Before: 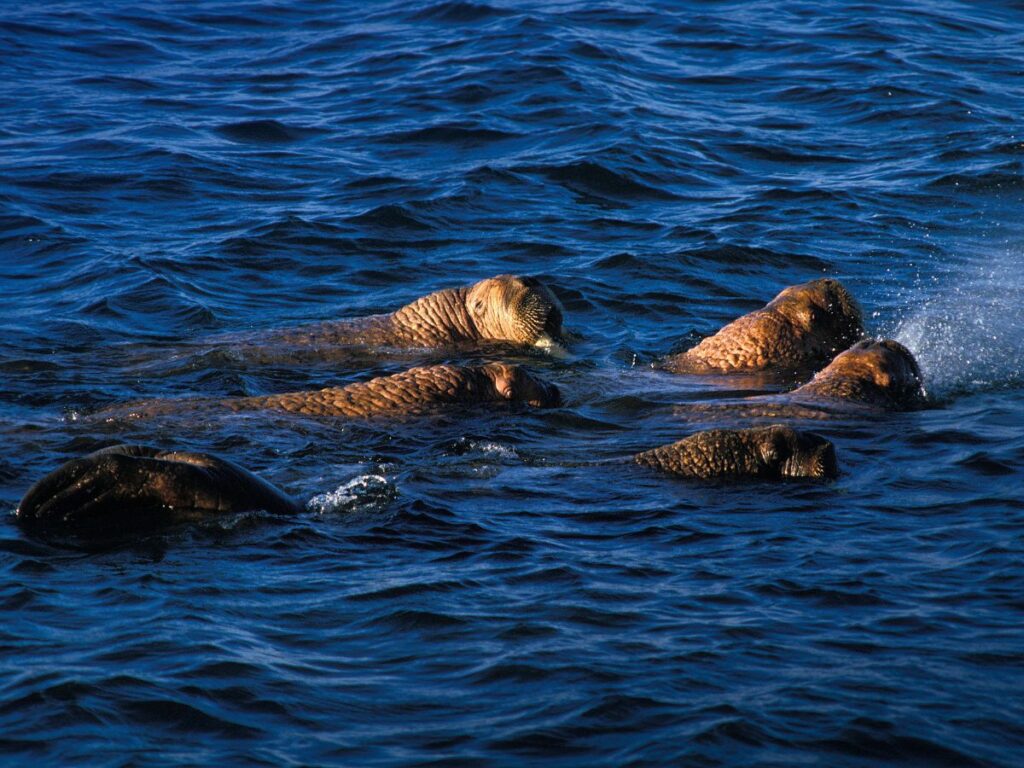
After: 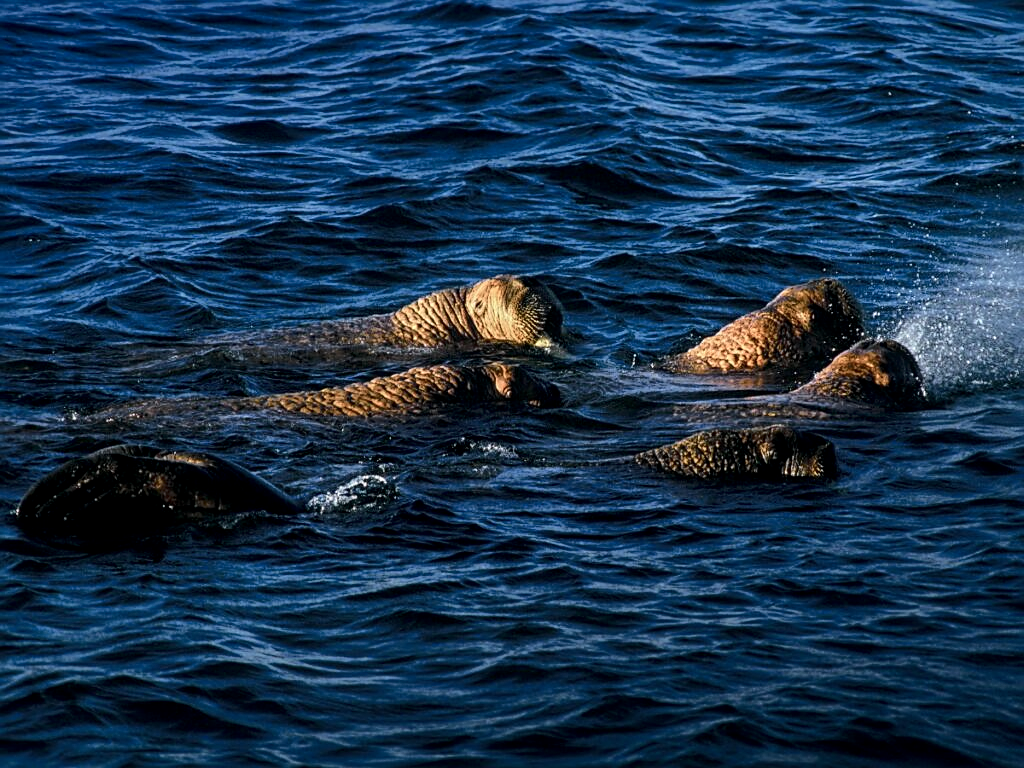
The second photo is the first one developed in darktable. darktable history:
exposure: exposure -0.116 EV, compensate exposure bias true, compensate highlight preservation false
sharpen: on, module defaults
tone curve: curves: ch0 [(0, 0) (0.081, 0.044) (0.185, 0.13) (0.283, 0.238) (0.416, 0.449) (0.495, 0.524) (0.686, 0.743) (0.826, 0.865) (0.978, 0.988)]; ch1 [(0, 0) (0.147, 0.166) (0.321, 0.362) (0.371, 0.402) (0.423, 0.442) (0.479, 0.472) (0.505, 0.497) (0.521, 0.506) (0.551, 0.537) (0.586, 0.574) (0.625, 0.618) (0.68, 0.681) (1, 1)]; ch2 [(0, 0) (0.346, 0.362) (0.404, 0.427) (0.502, 0.495) (0.531, 0.513) (0.547, 0.533) (0.582, 0.596) (0.629, 0.631) (0.717, 0.678) (1, 1)], color space Lab, independent channels, preserve colors none
local contrast: on, module defaults
